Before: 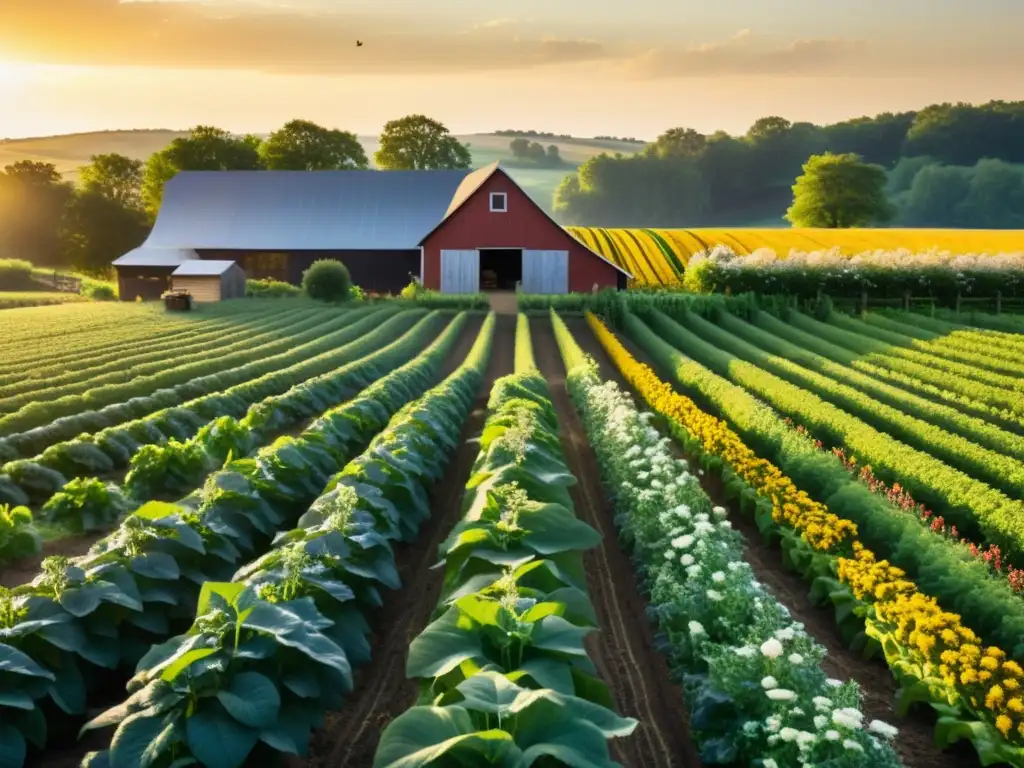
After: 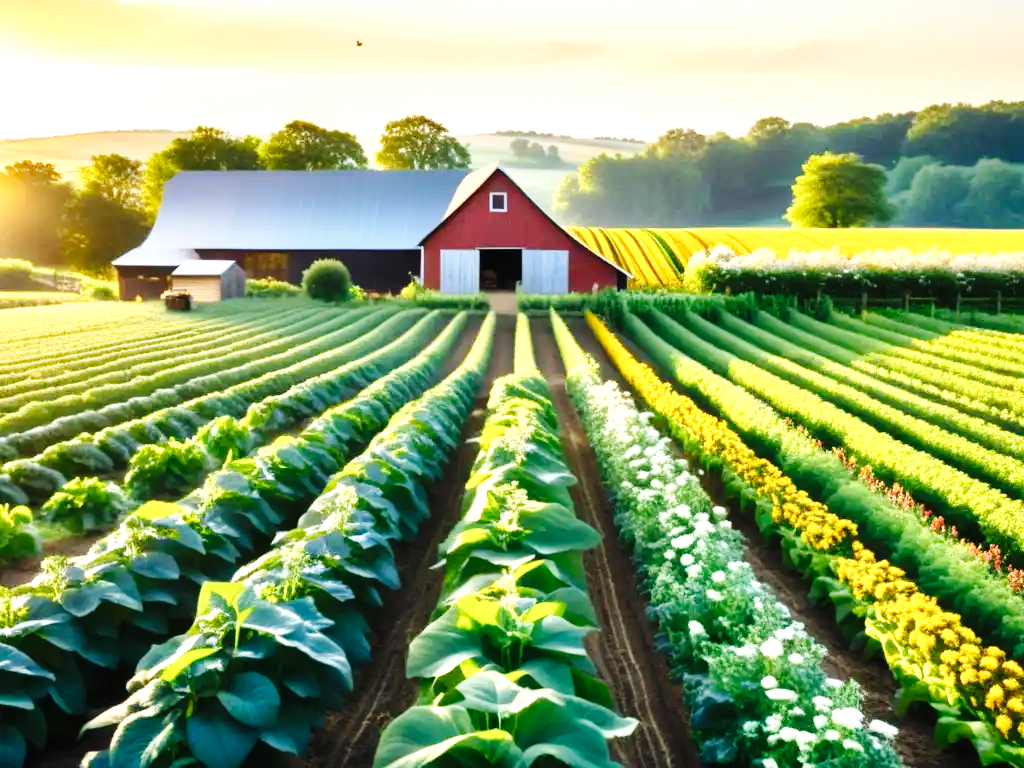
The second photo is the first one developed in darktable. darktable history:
exposure: black level correction 0, exposure 0.894 EV, compensate exposure bias true, compensate highlight preservation false
base curve: curves: ch0 [(0, 0) (0.036, 0.025) (0.121, 0.166) (0.206, 0.329) (0.605, 0.79) (1, 1)], preserve colors none
